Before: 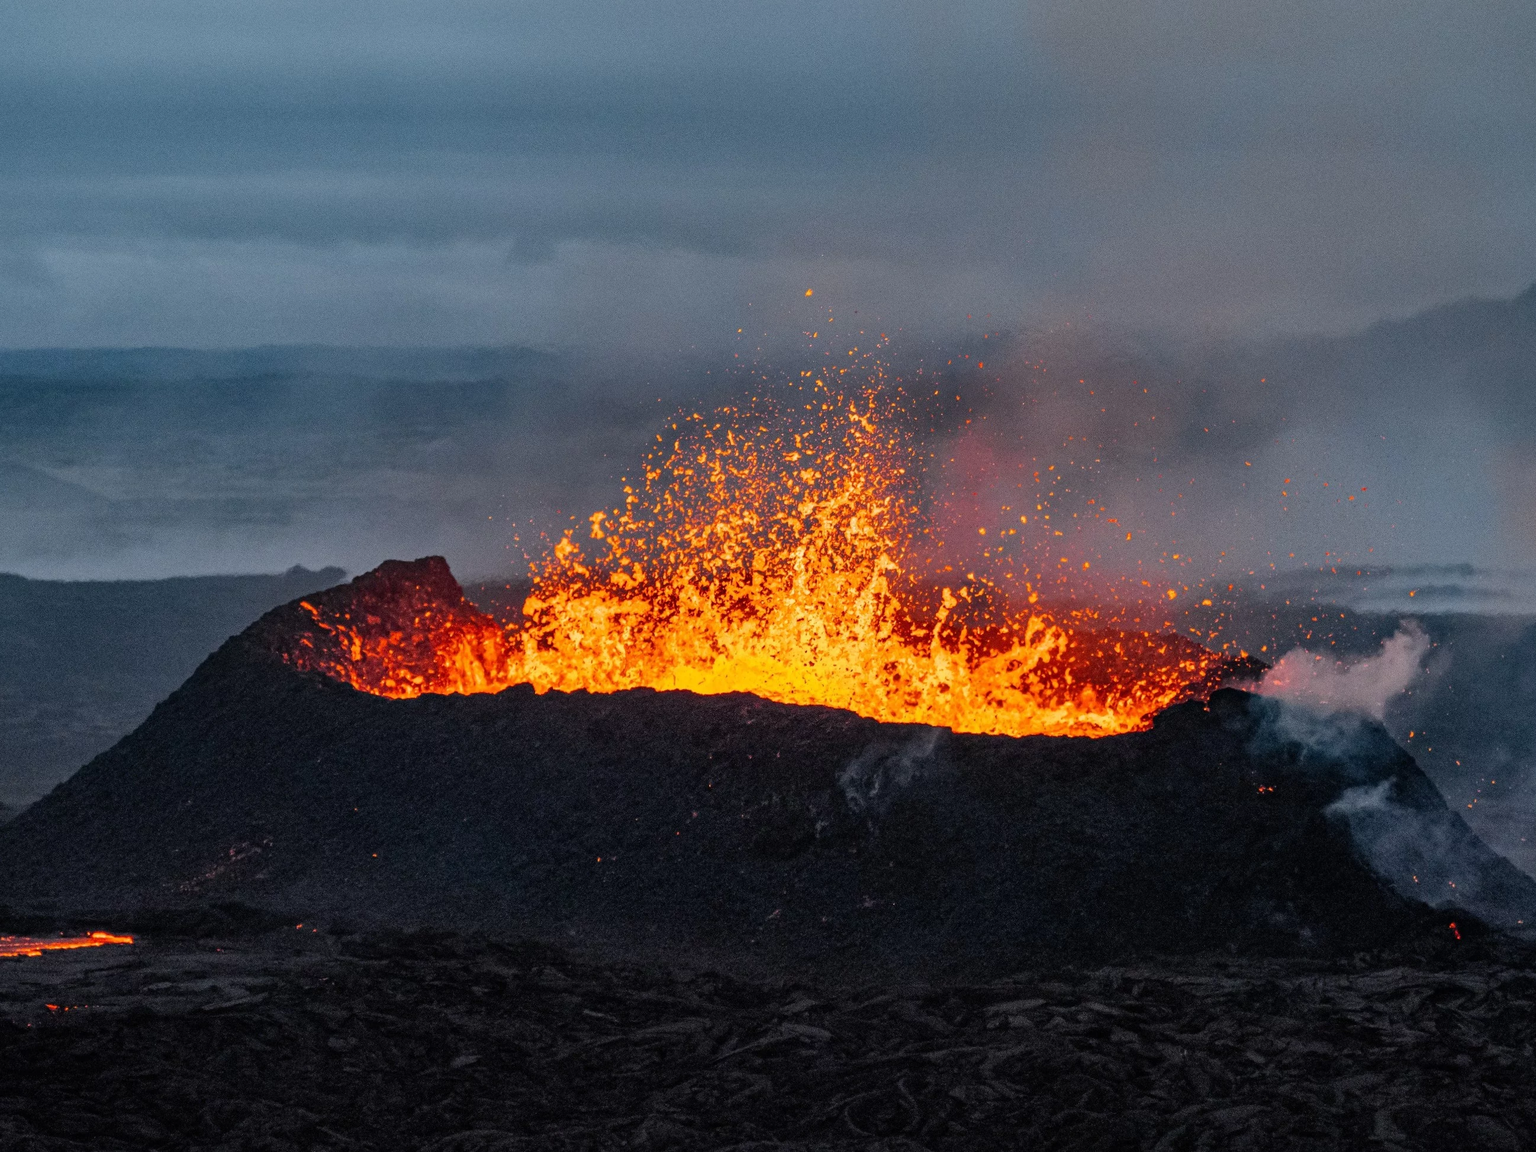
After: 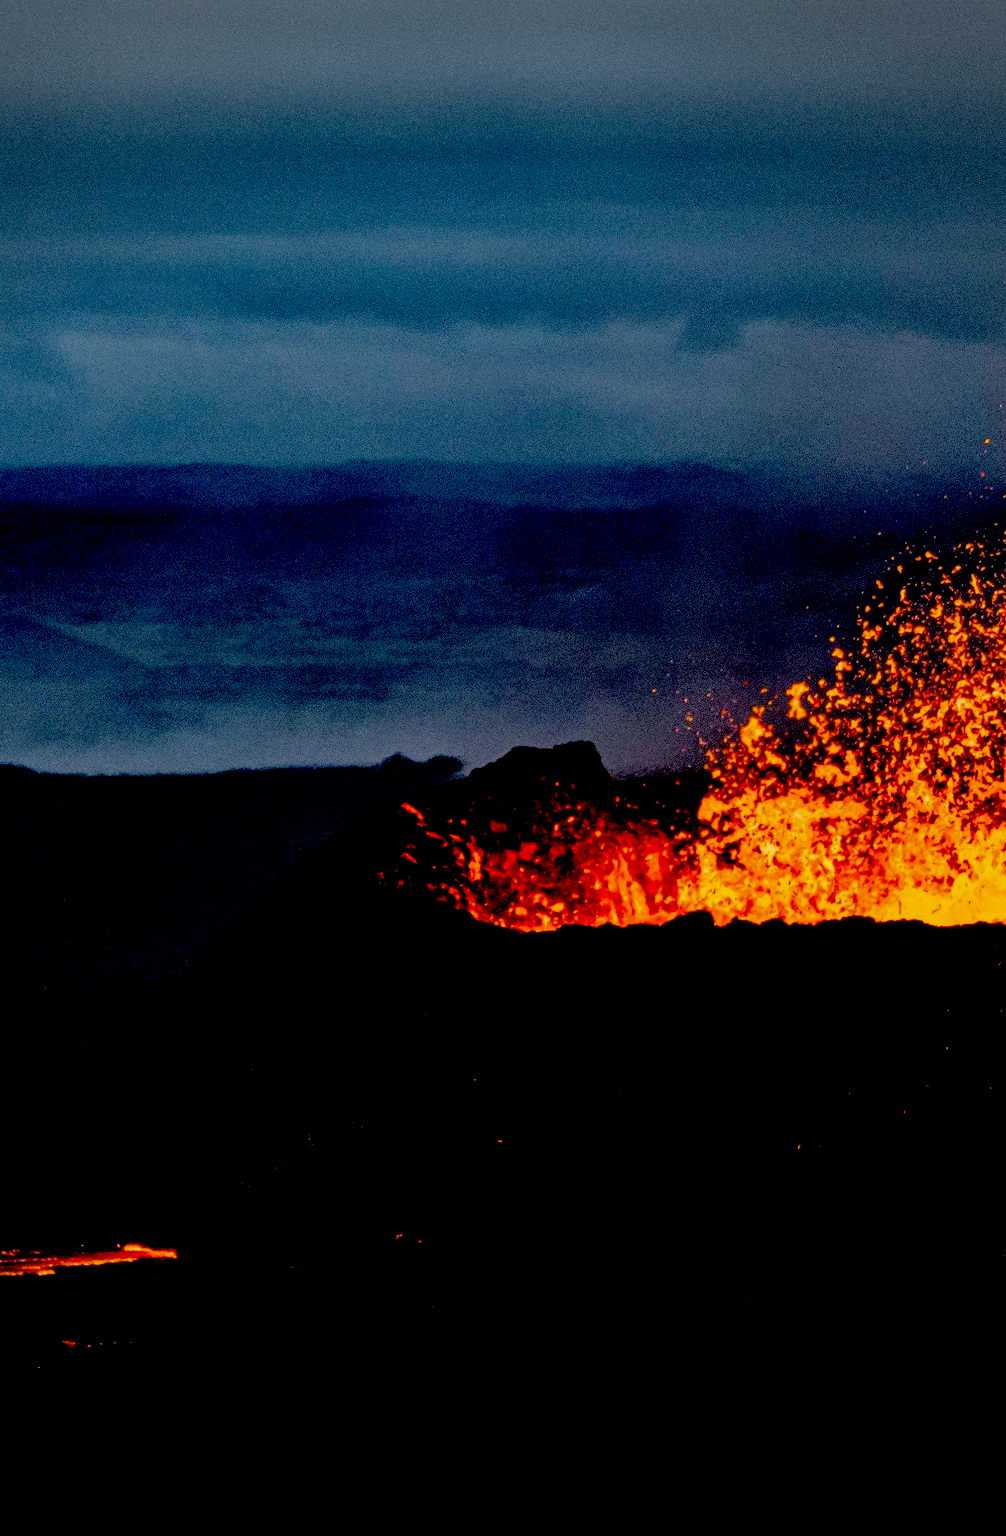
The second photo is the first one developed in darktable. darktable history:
white balance: emerald 1
vignetting: fall-off start 100%, brightness -0.282, width/height ratio 1.31
crop and rotate: left 0%, top 0%, right 50.845%
exposure: black level correction 0.1, exposure -0.092 EV, compensate highlight preservation false
